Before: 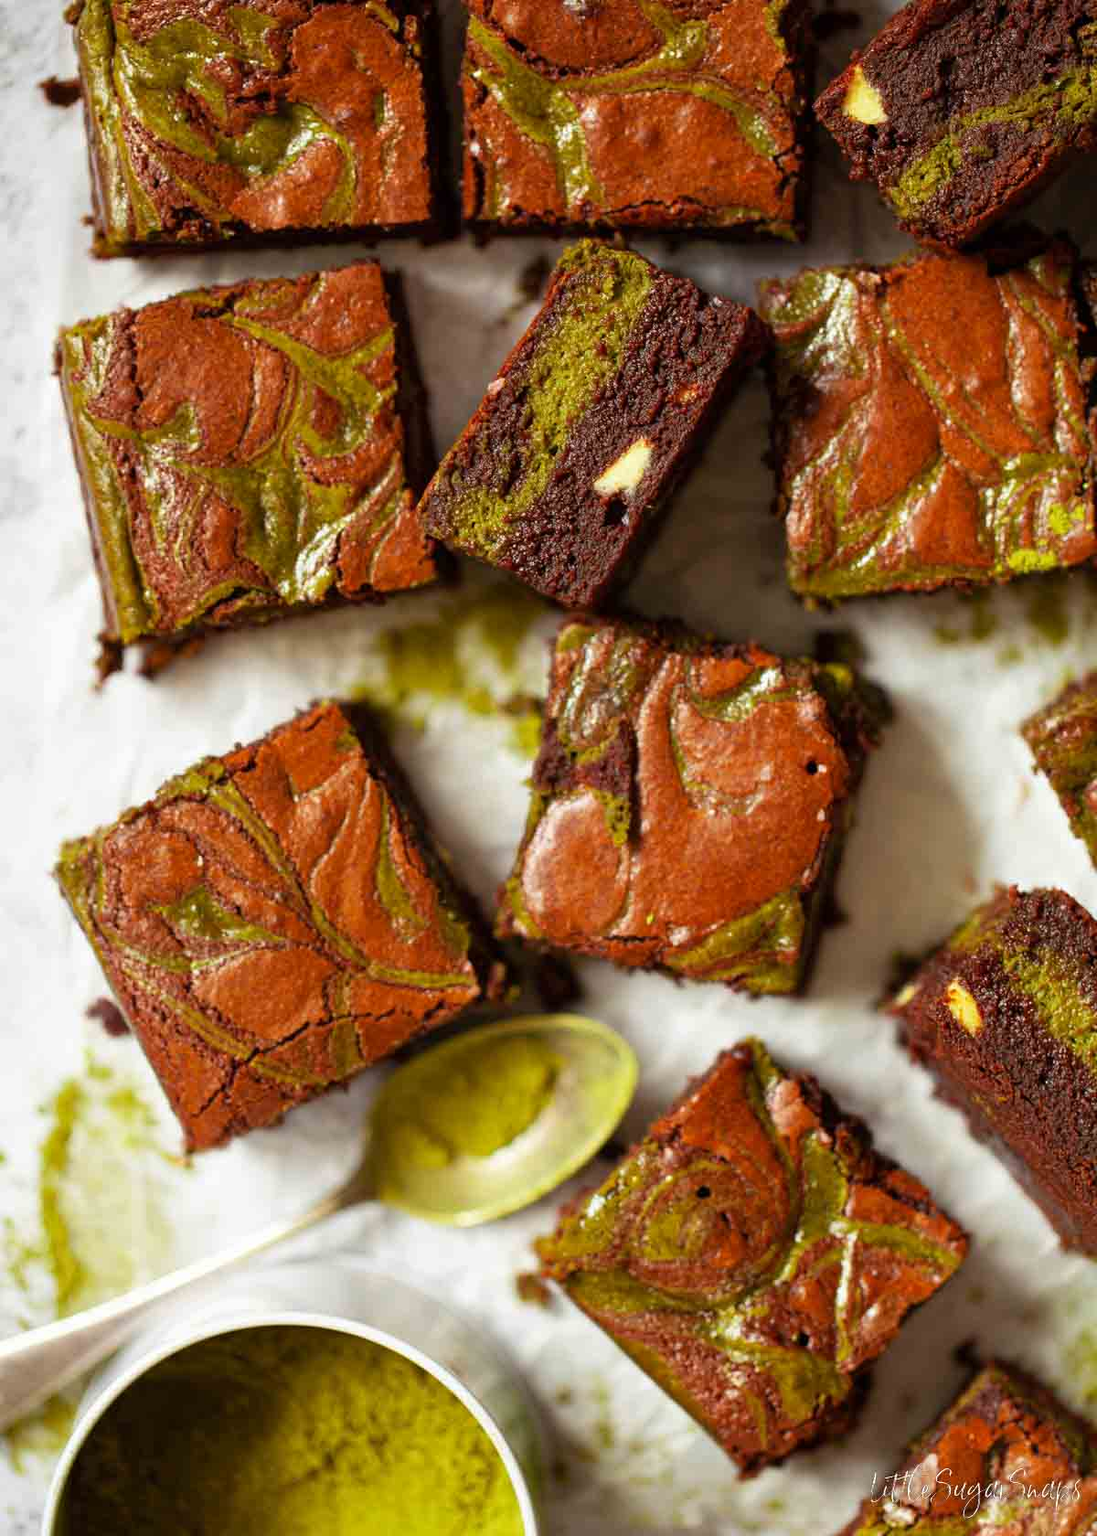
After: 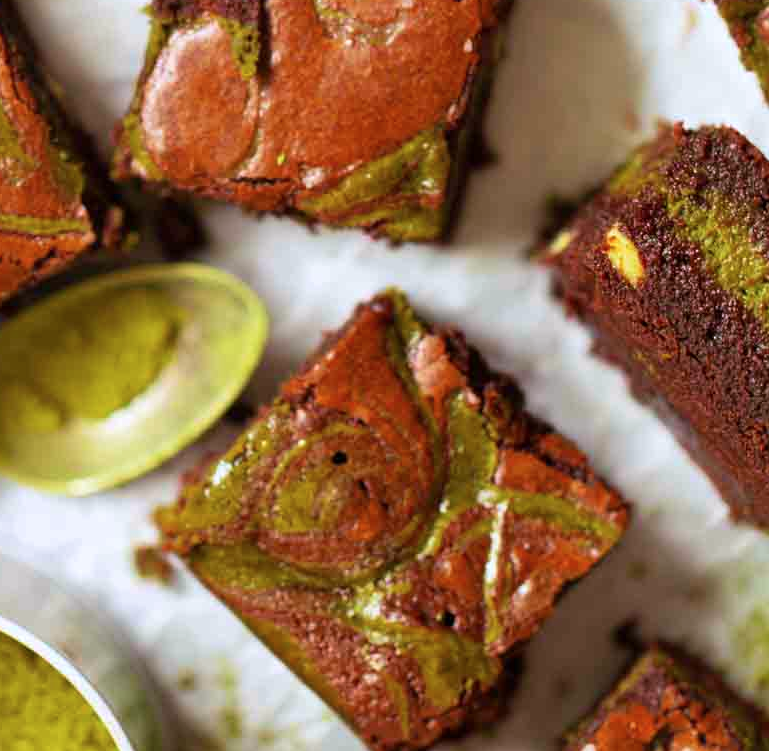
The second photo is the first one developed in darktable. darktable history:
crop and rotate: left 35.877%, top 50.373%, bottom 4.892%
color calibration: illuminant as shot in camera, x 0.358, y 0.373, temperature 4628.91 K, clip negative RGB from gamut false
velvia: on, module defaults
